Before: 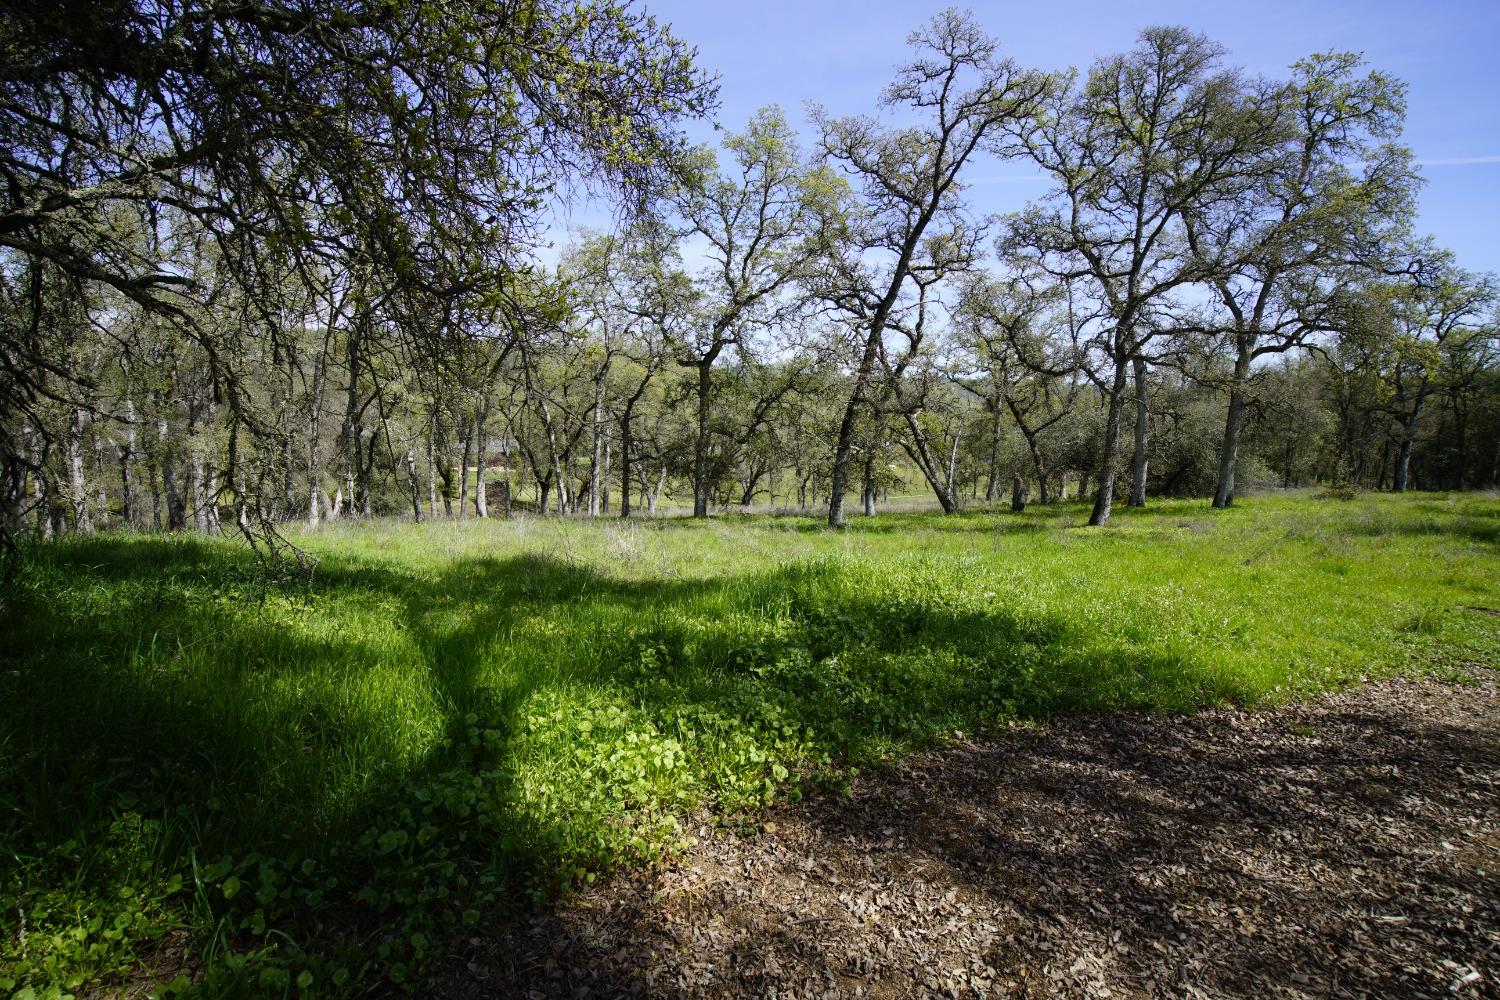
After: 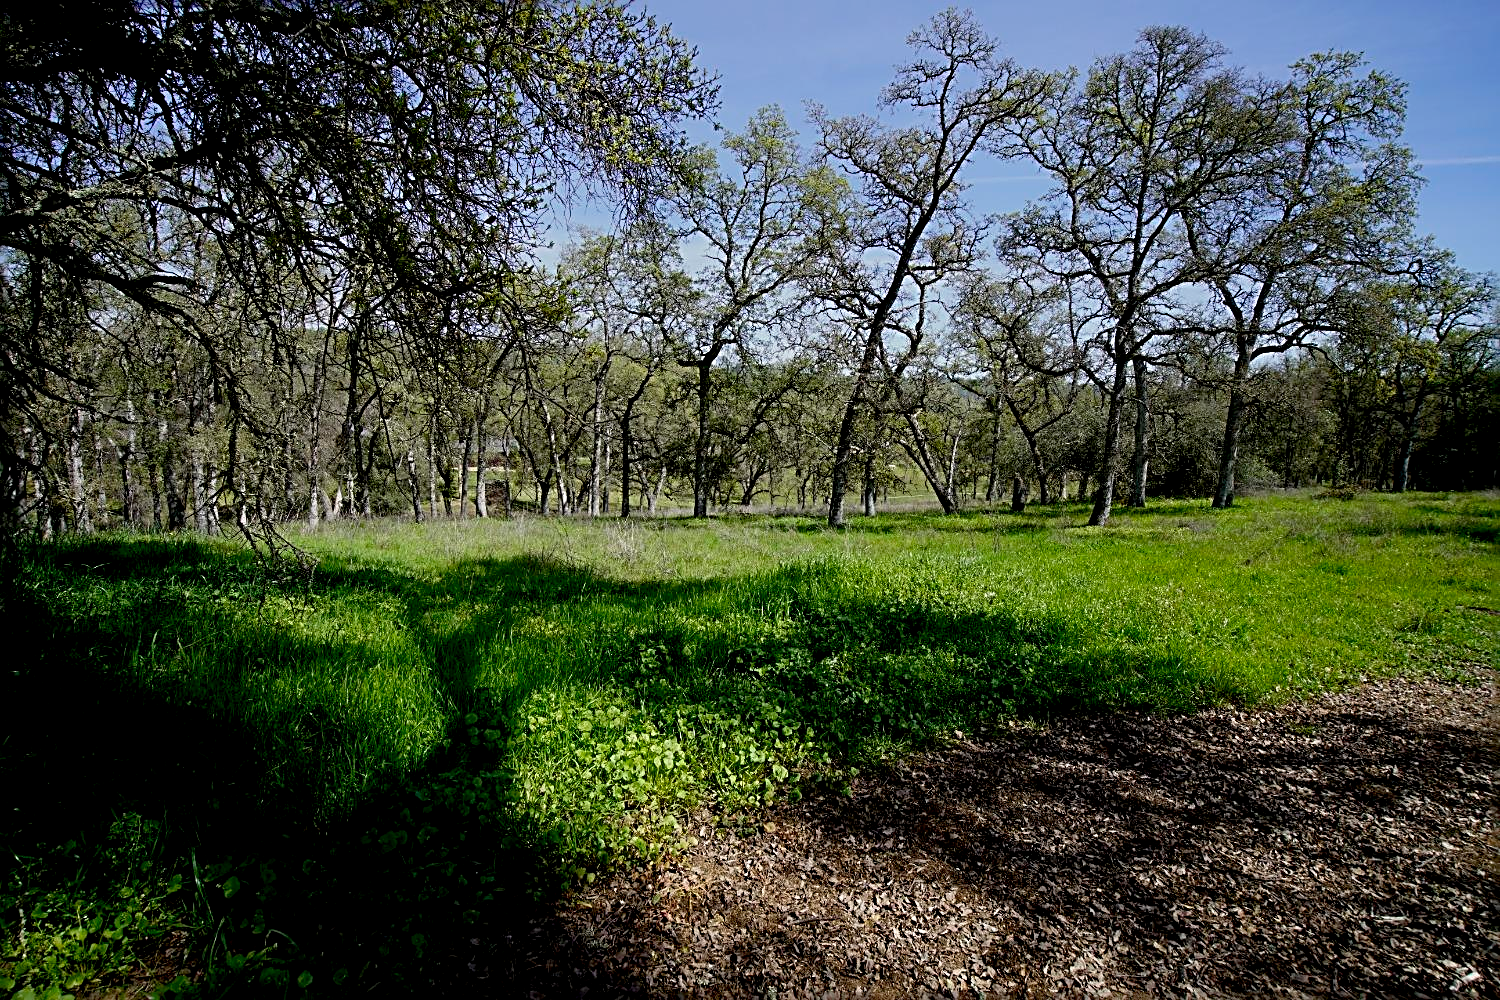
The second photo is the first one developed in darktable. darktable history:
exposure: black level correction 0.011, exposure -0.478 EV, compensate highlight preservation false
sharpen: radius 3.025, amount 0.757
